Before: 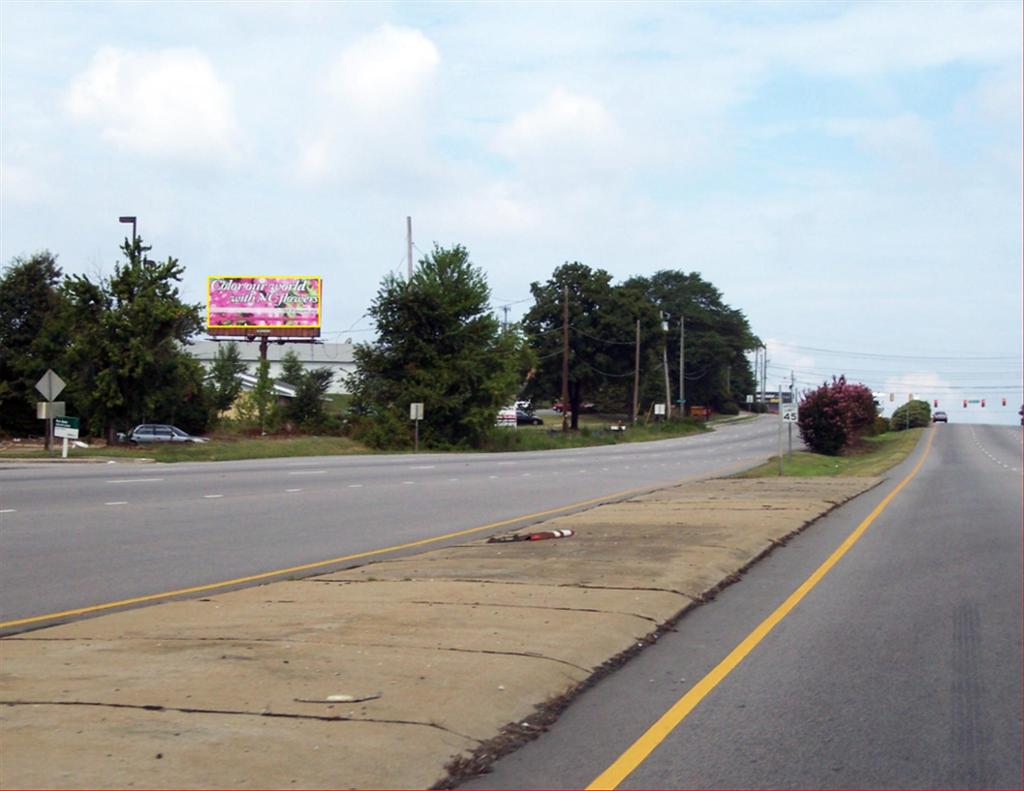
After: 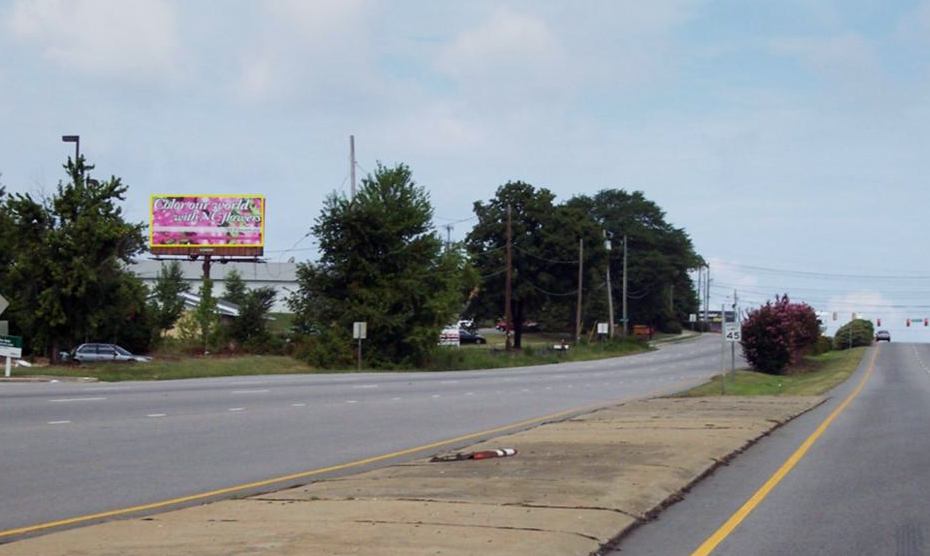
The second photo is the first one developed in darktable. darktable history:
crop: left 5.596%, top 10.314%, right 3.534%, bottom 19.395%
graduated density: rotation -0.352°, offset 57.64
white balance: red 0.98, blue 1.034
